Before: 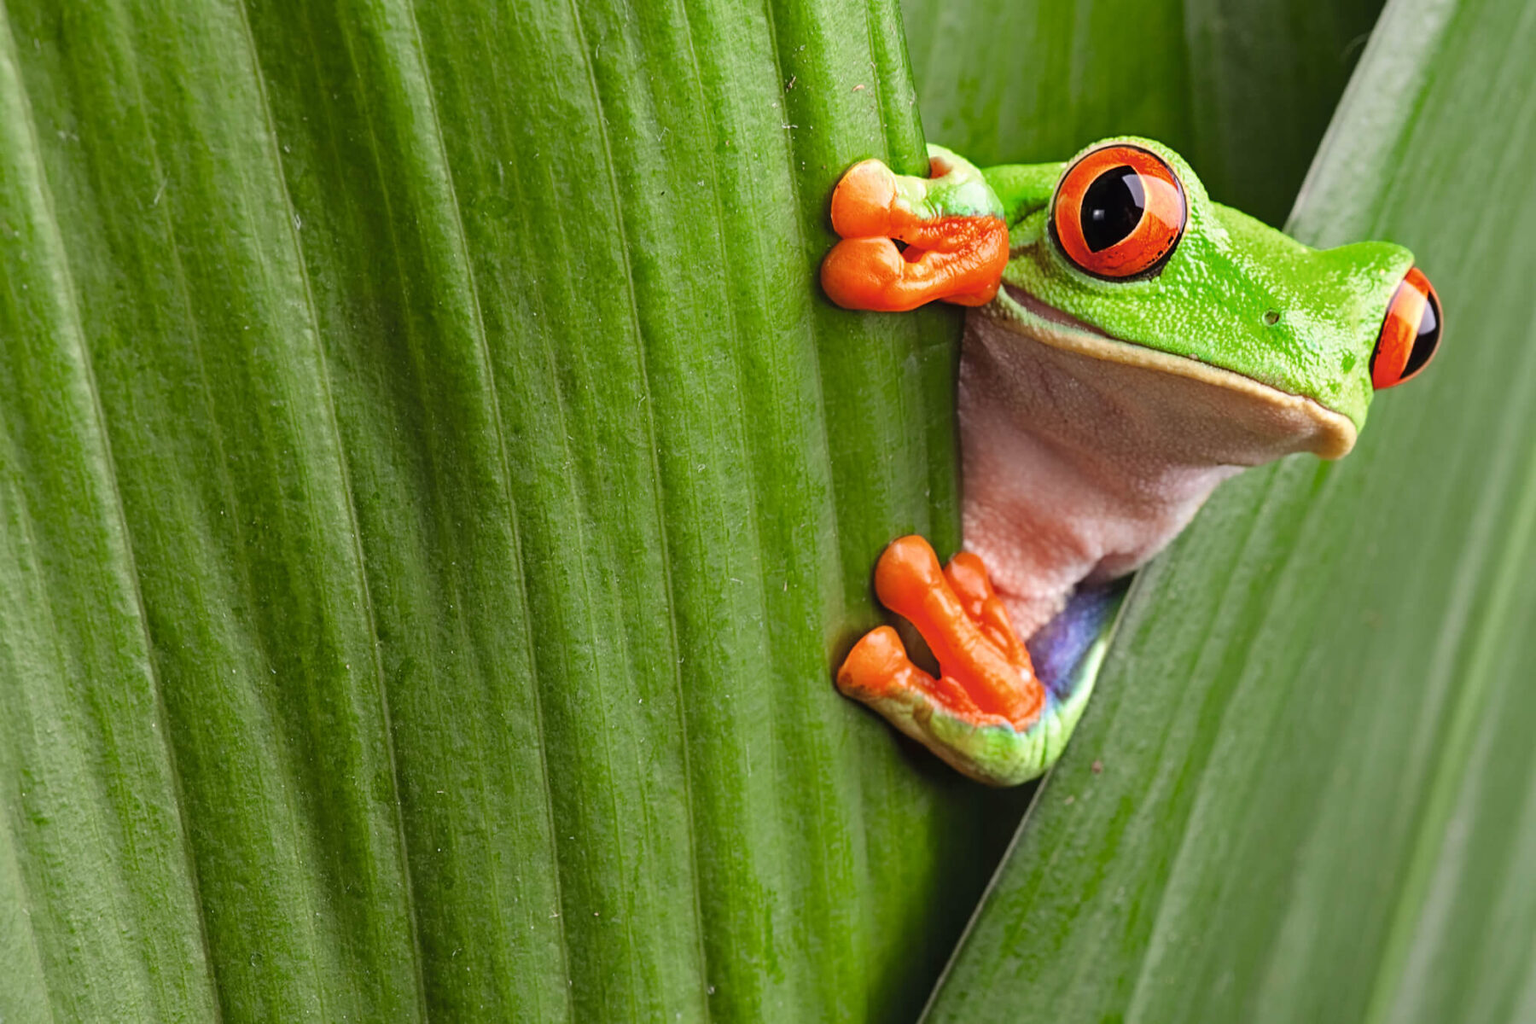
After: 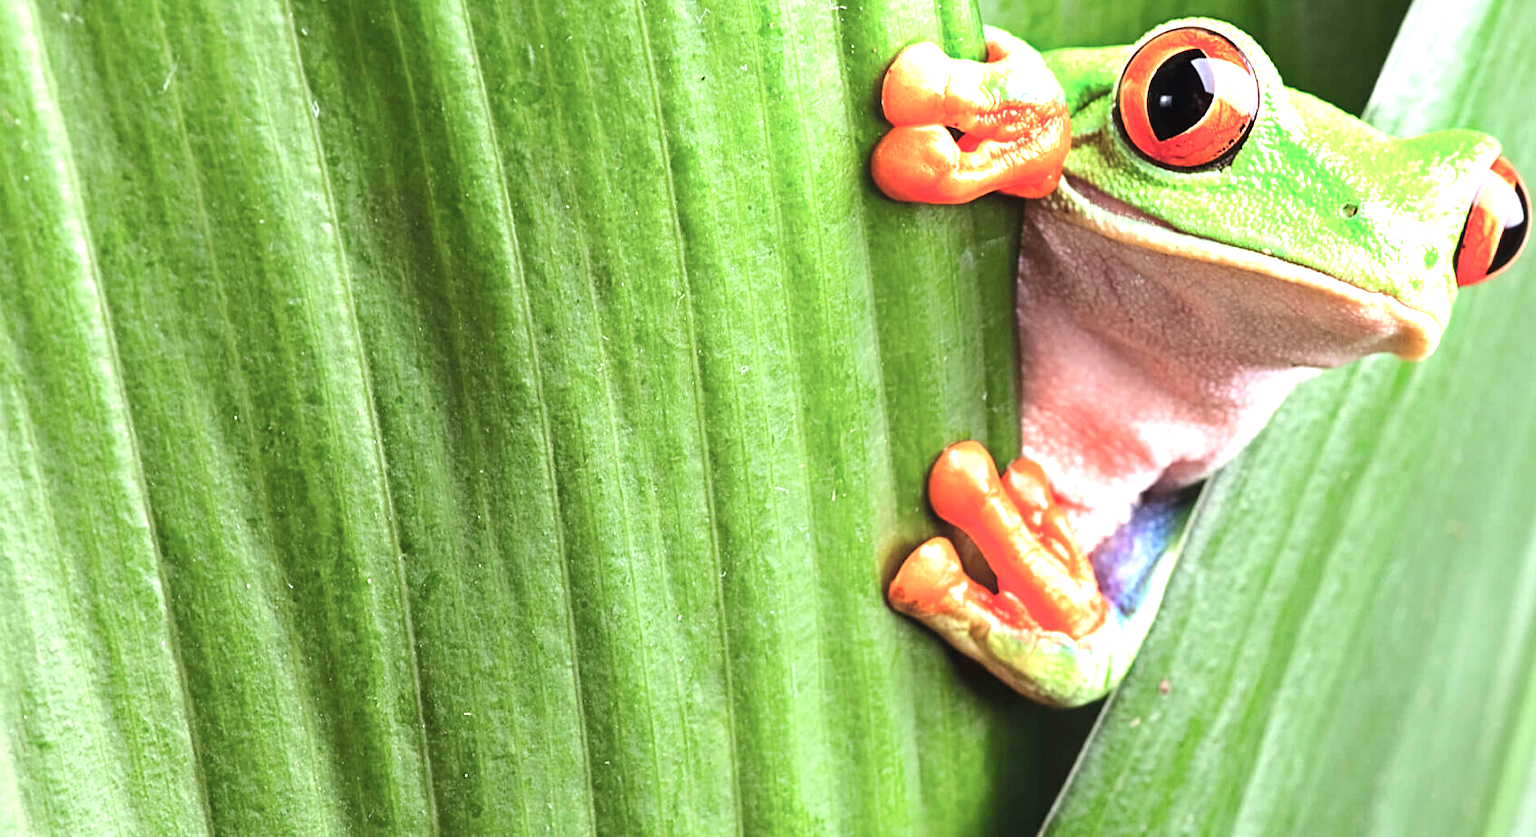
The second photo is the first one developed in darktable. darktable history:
white balance: red 1.029, blue 0.92
exposure: black level correction 0, exposure 1.1 EV, compensate exposure bias true, compensate highlight preservation false
color balance: output saturation 98.5%
crop and rotate: angle 0.03°, top 11.643%, right 5.651%, bottom 11.189%
tone equalizer: -8 EV -0.417 EV, -7 EV -0.389 EV, -6 EV -0.333 EV, -5 EV -0.222 EV, -3 EV 0.222 EV, -2 EV 0.333 EV, -1 EV 0.389 EV, +0 EV 0.417 EV, edges refinement/feathering 500, mask exposure compensation -1.57 EV, preserve details no
color correction: highlights a* -2.24, highlights b* -18.1
